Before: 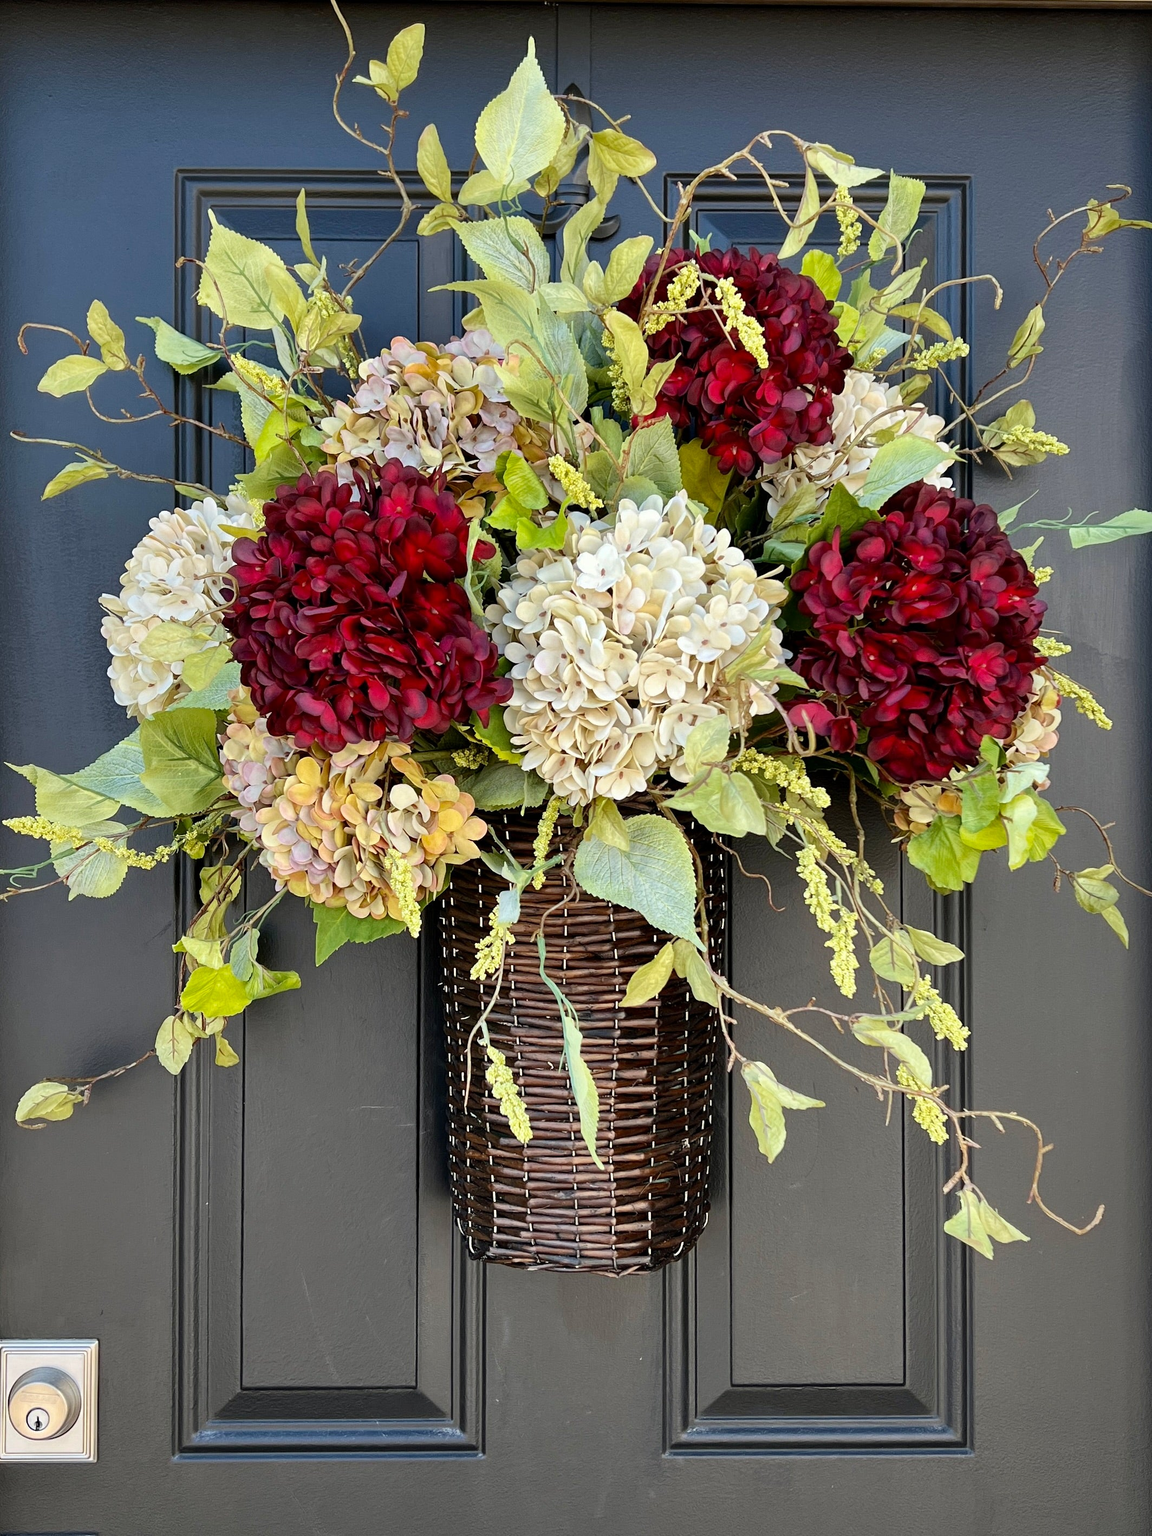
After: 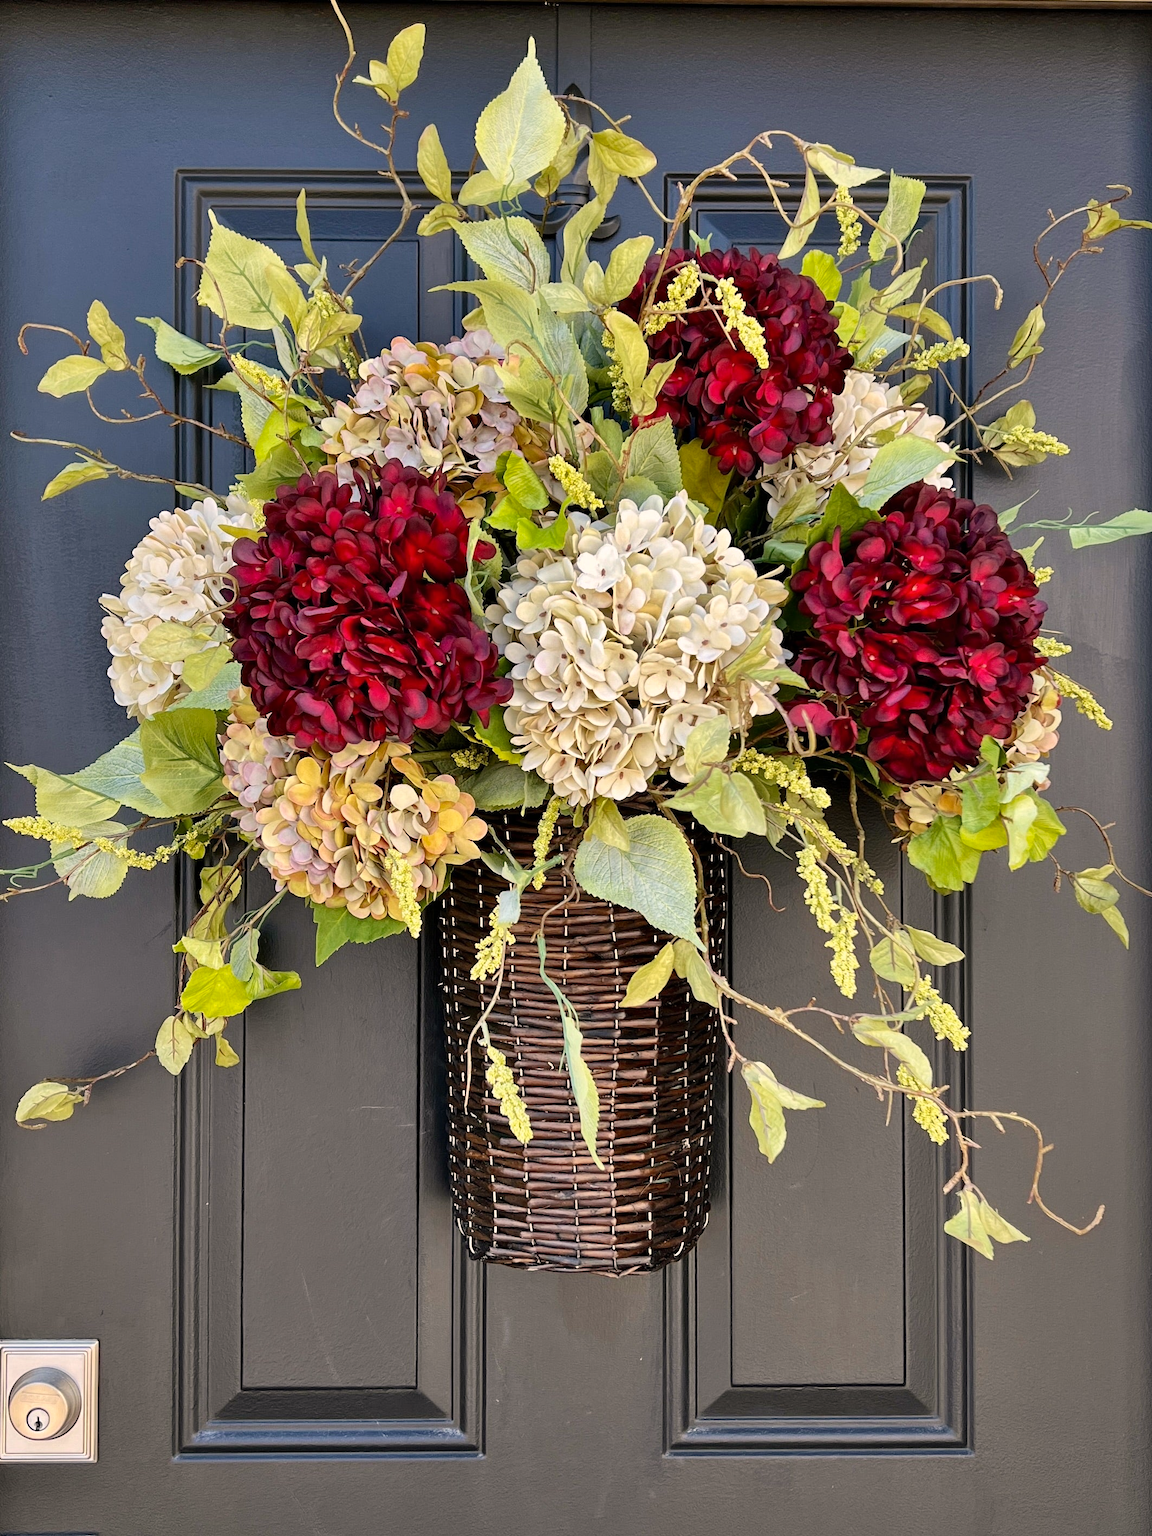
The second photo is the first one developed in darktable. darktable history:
shadows and highlights: soften with gaussian
color correction: highlights a* 5.91, highlights b* 4.74
